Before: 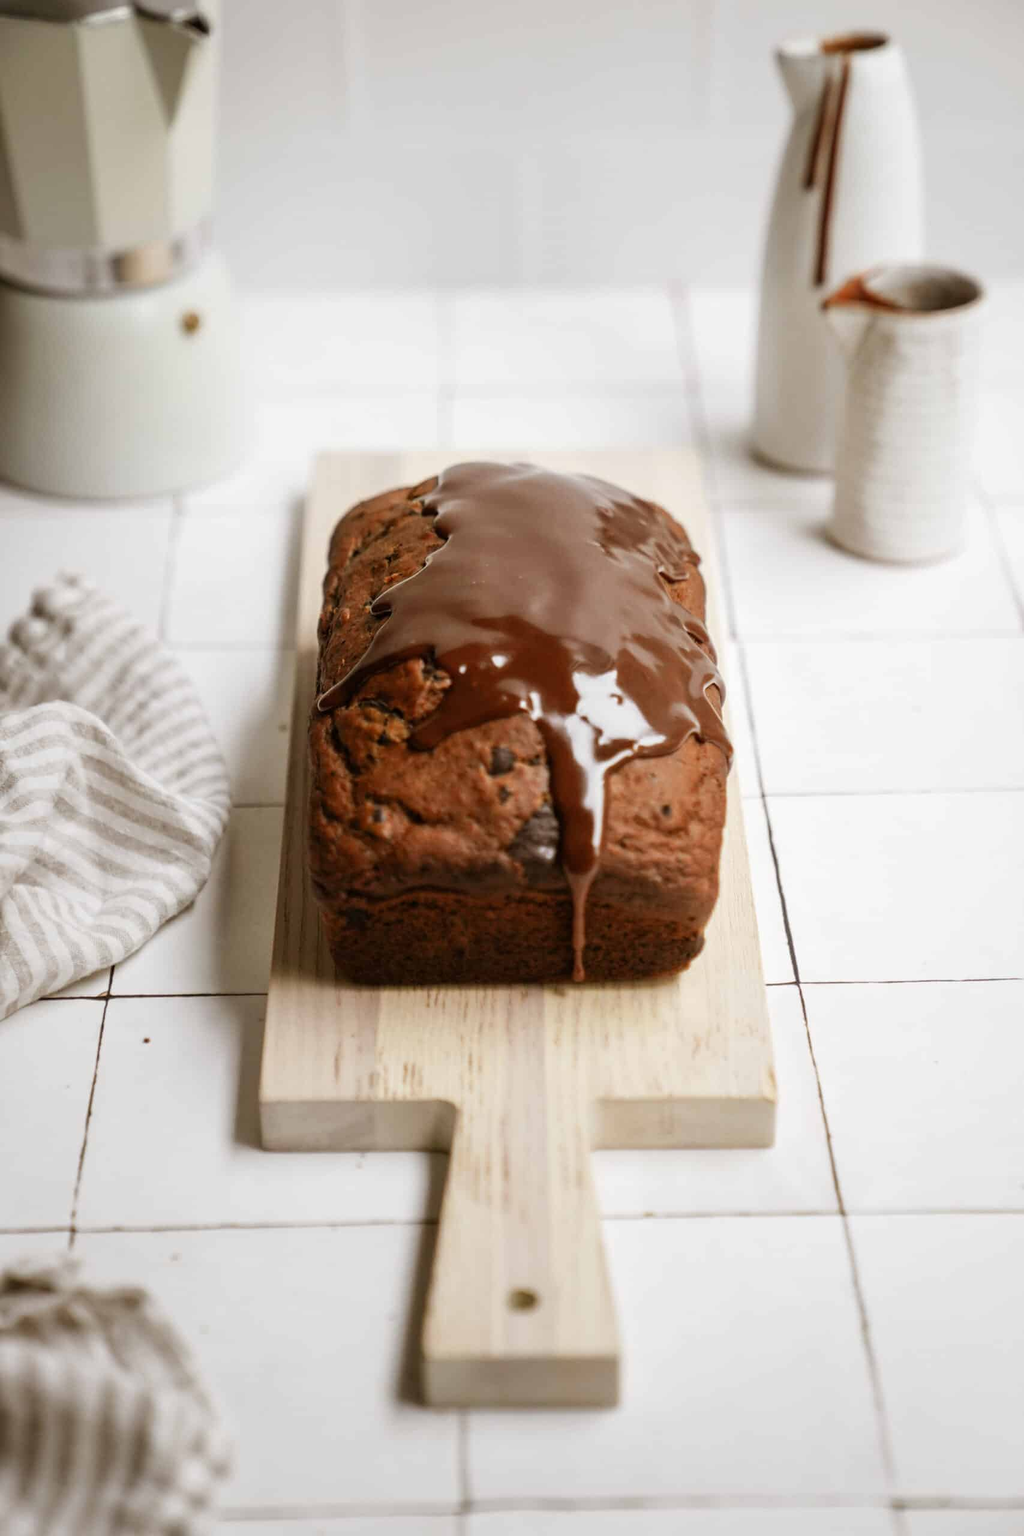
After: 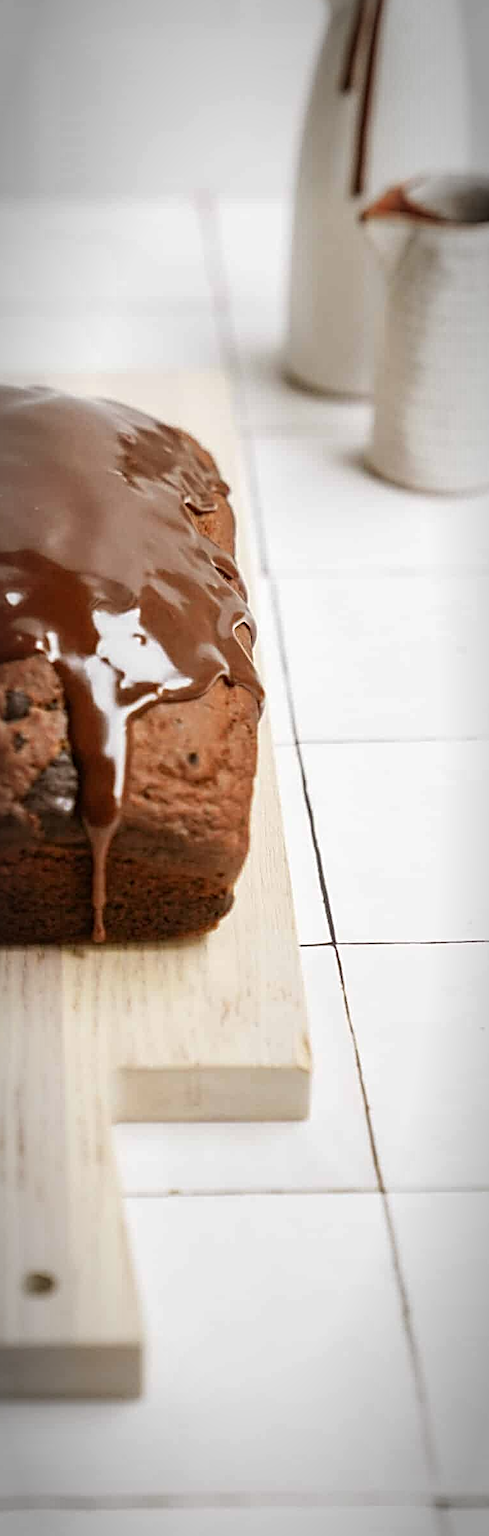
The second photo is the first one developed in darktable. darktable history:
sharpen: radius 2.797, amount 0.73
vignetting: automatic ratio true
crop: left 47.552%, top 6.741%, right 7.877%
